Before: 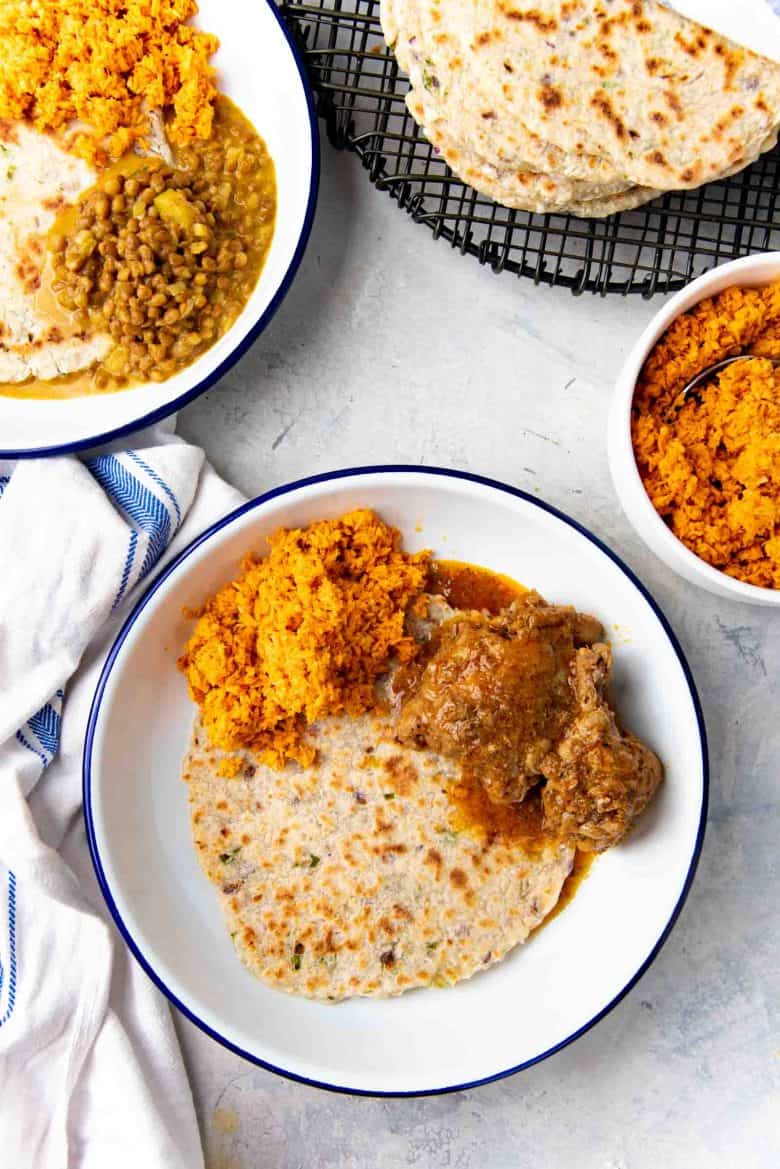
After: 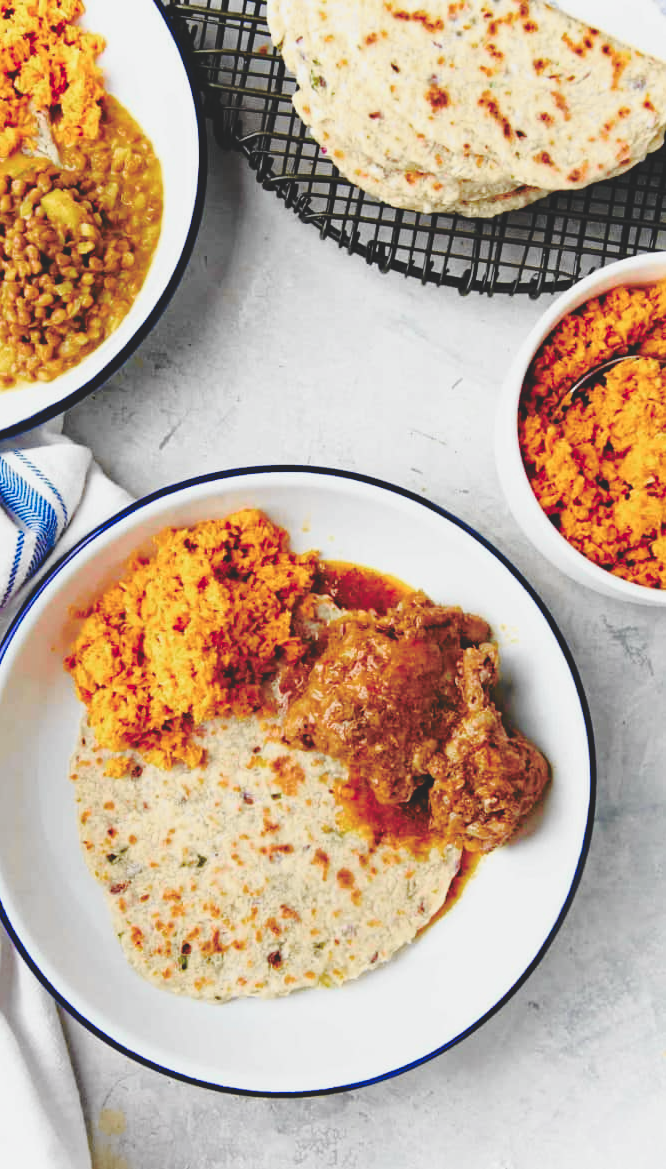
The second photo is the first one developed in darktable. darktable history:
crop and rotate: left 14.584%
base curve: curves: ch0 [(0, 0.024) (0.055, 0.065) (0.121, 0.166) (0.236, 0.319) (0.693, 0.726) (1, 1)], preserve colors none
tone curve: curves: ch0 [(0, 0) (0.058, 0.037) (0.214, 0.183) (0.304, 0.288) (0.561, 0.554) (0.687, 0.677) (0.768, 0.768) (0.858, 0.861) (0.987, 0.945)]; ch1 [(0, 0) (0.172, 0.123) (0.312, 0.296) (0.432, 0.448) (0.471, 0.469) (0.502, 0.5) (0.521, 0.505) (0.565, 0.569) (0.663, 0.663) (0.703, 0.721) (0.857, 0.917) (1, 1)]; ch2 [(0, 0) (0.411, 0.424) (0.485, 0.497) (0.502, 0.5) (0.517, 0.511) (0.556, 0.562) (0.626, 0.594) (0.709, 0.661) (1, 1)], color space Lab, independent channels, preserve colors none
color balance rgb: perceptual saturation grading › global saturation 20%, perceptual saturation grading › highlights -25%, perceptual saturation grading › shadows 50%
